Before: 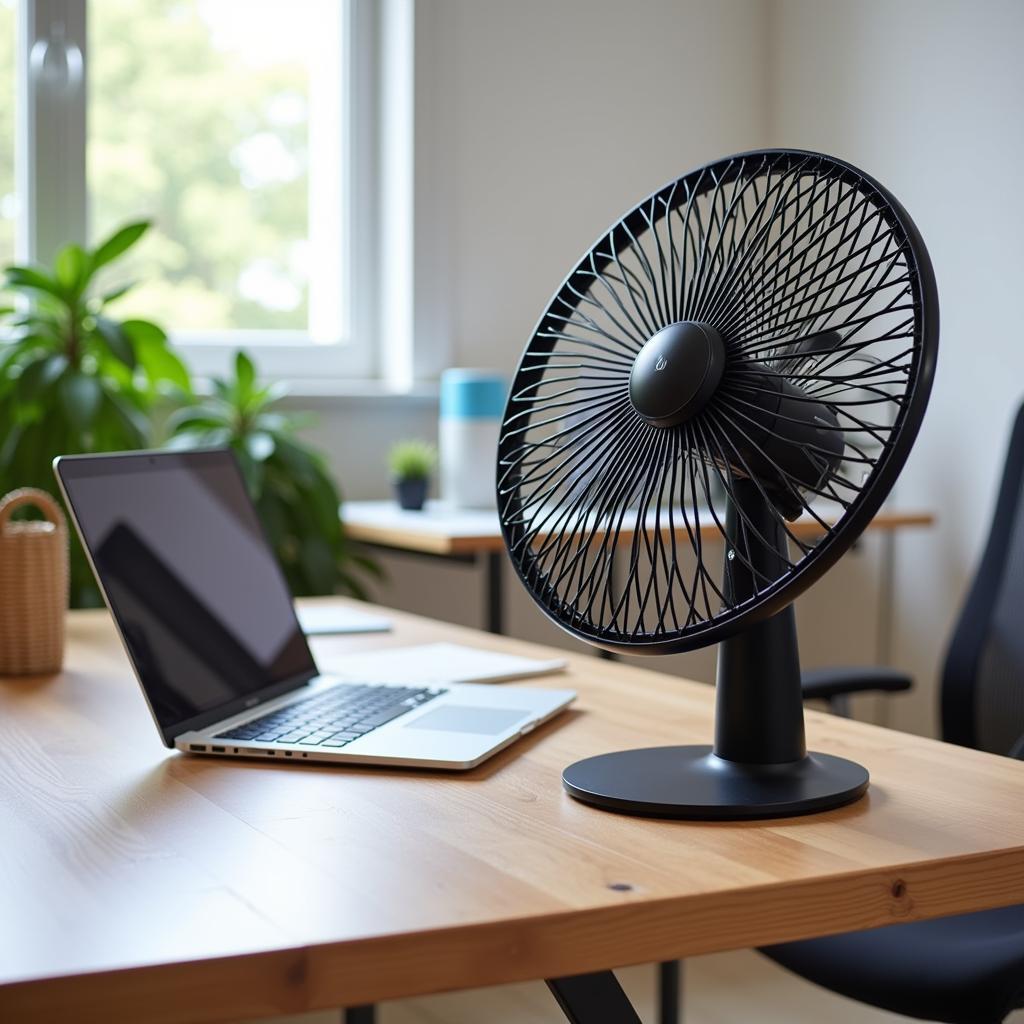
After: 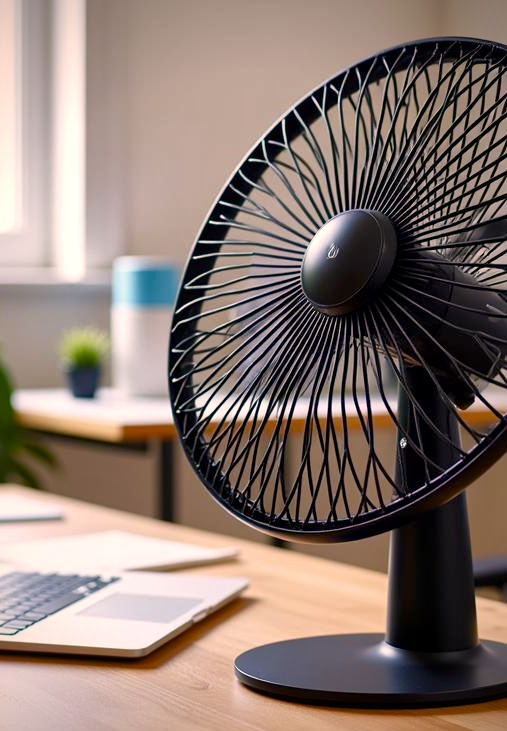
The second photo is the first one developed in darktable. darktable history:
crop: left 32.075%, top 10.976%, right 18.355%, bottom 17.596%
tone equalizer: on, module defaults
white balance: emerald 1
color balance rgb: perceptual saturation grading › global saturation 20%, perceptual saturation grading › highlights -25%, perceptual saturation grading › shadows 50%
local contrast: mode bilateral grid, contrast 20, coarseness 50, detail 150%, midtone range 0.2
color correction: highlights a* 11.96, highlights b* 11.58
vignetting: saturation 0, unbound false
